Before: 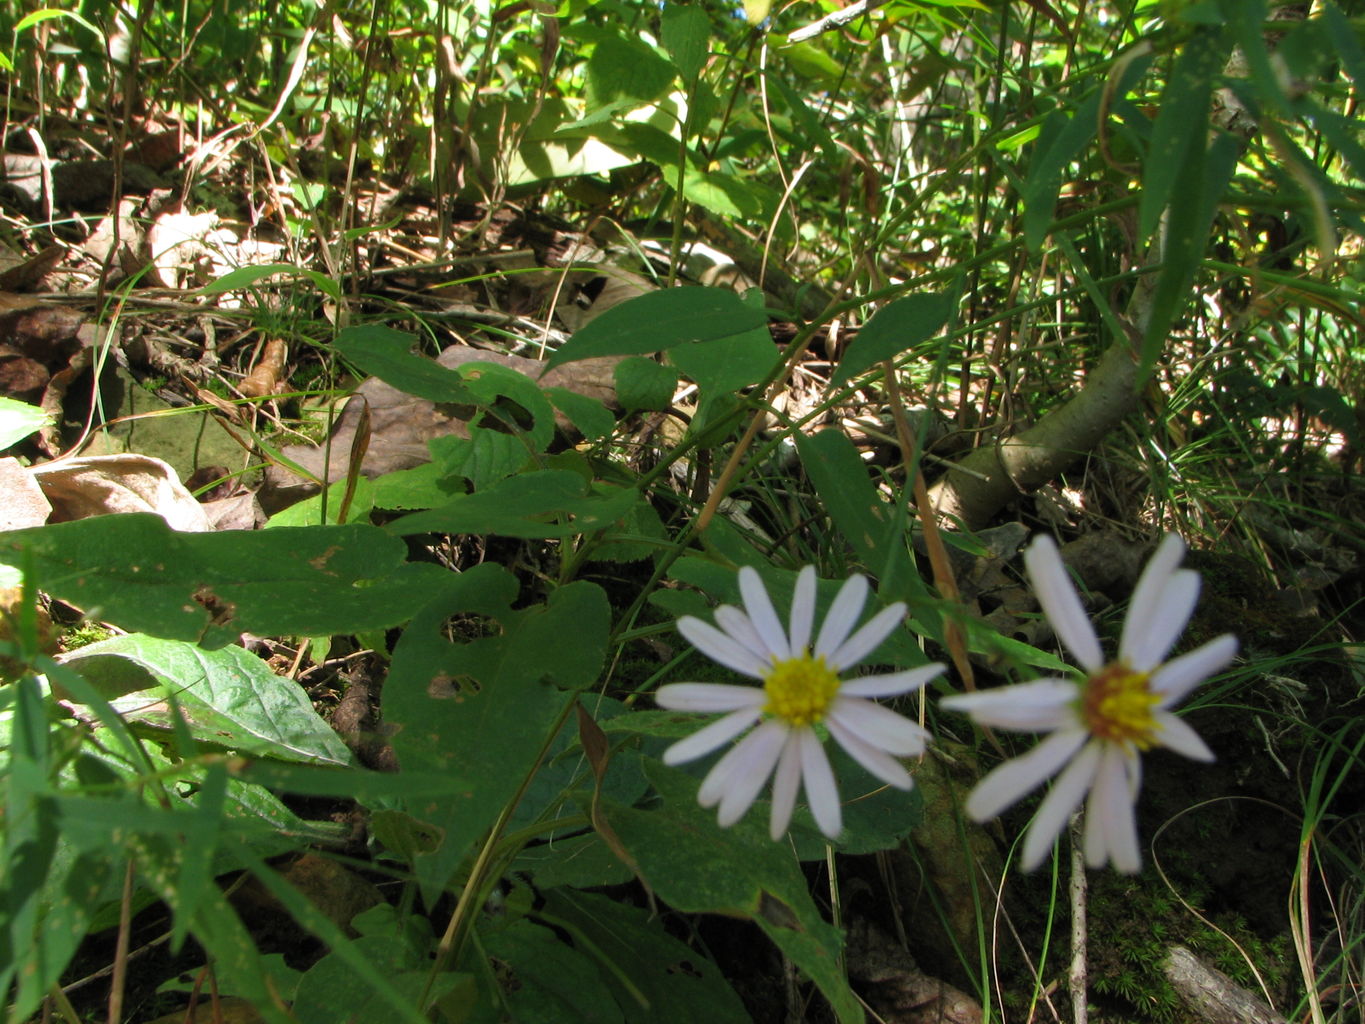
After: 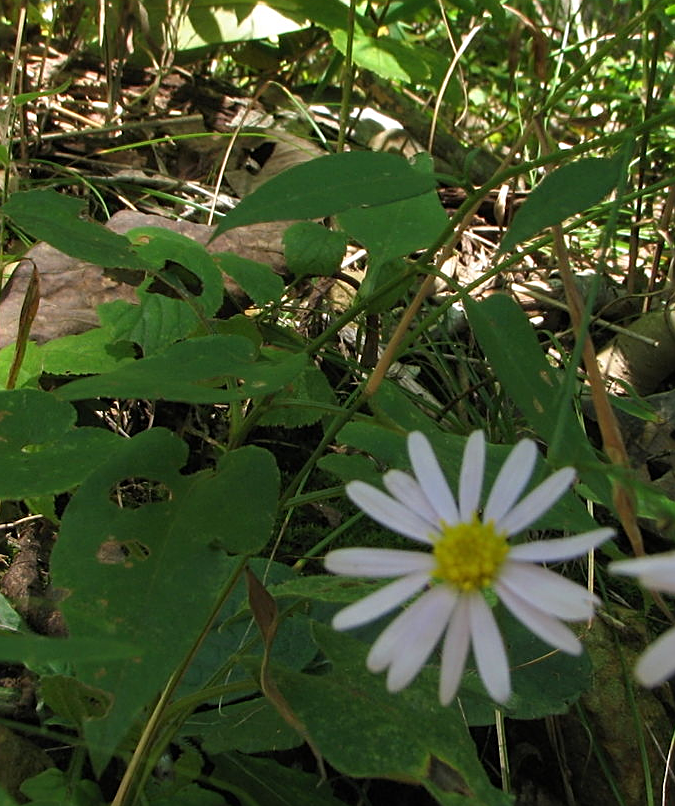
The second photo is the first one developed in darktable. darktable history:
crop and rotate: angle 0.018°, left 24.253%, top 13.173%, right 26.241%, bottom 8.066%
sharpen: amount 0.557
